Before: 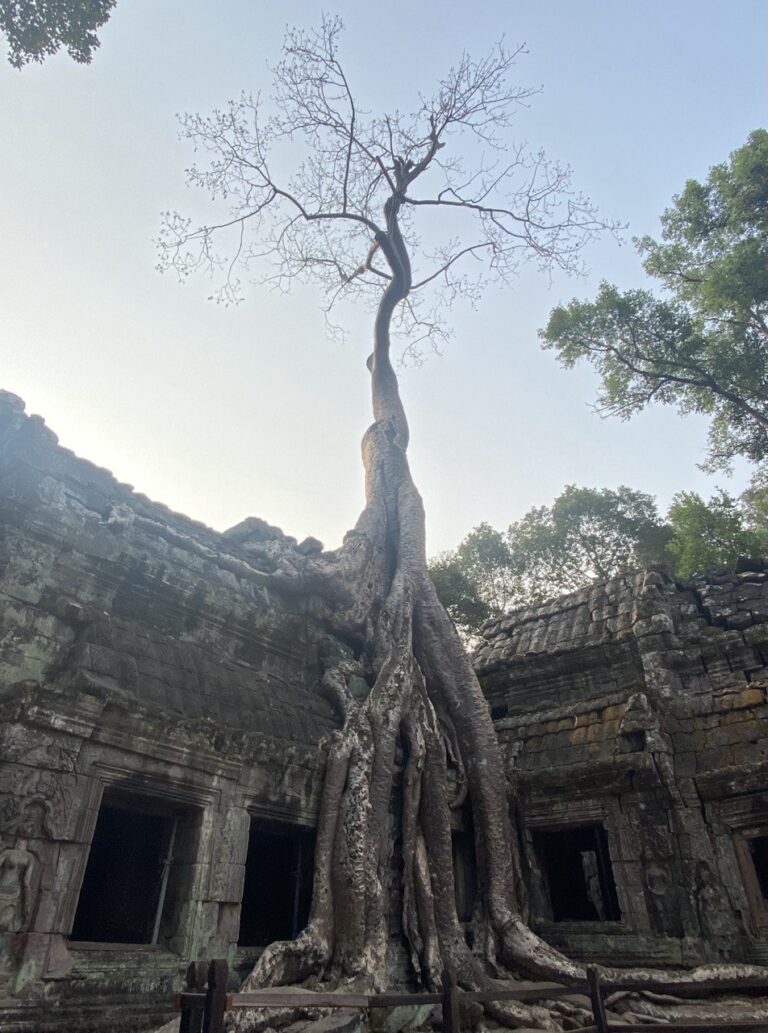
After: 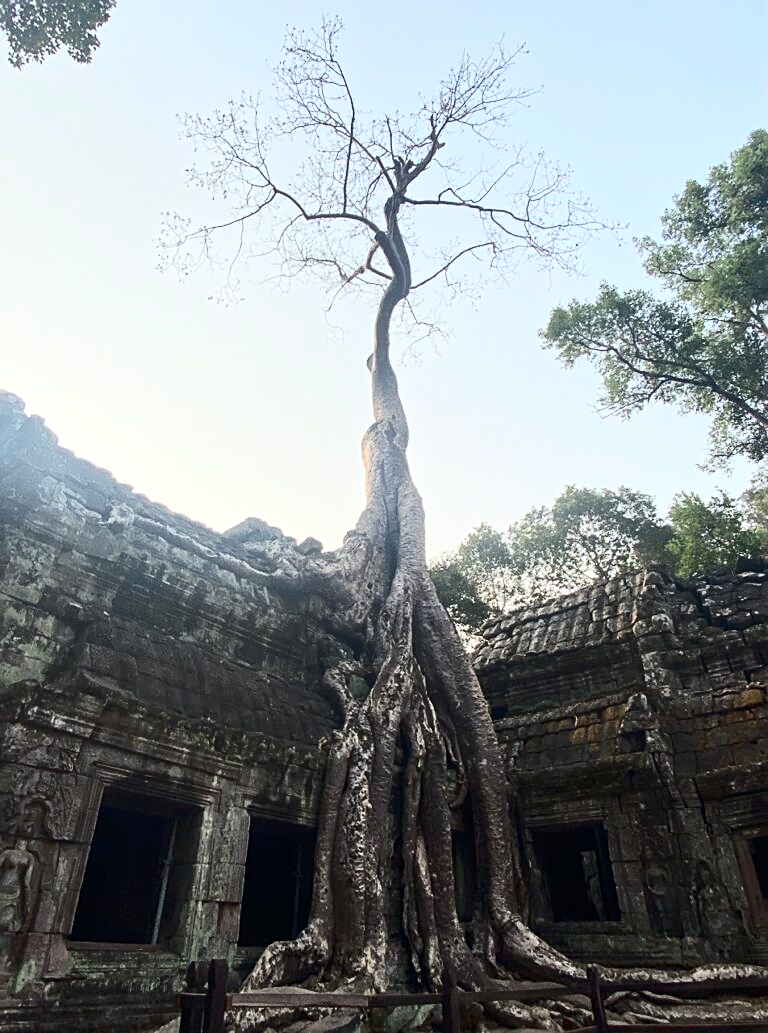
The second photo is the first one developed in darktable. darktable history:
contrast brightness saturation: contrast 0.374, brightness 0.107
sharpen: on, module defaults
